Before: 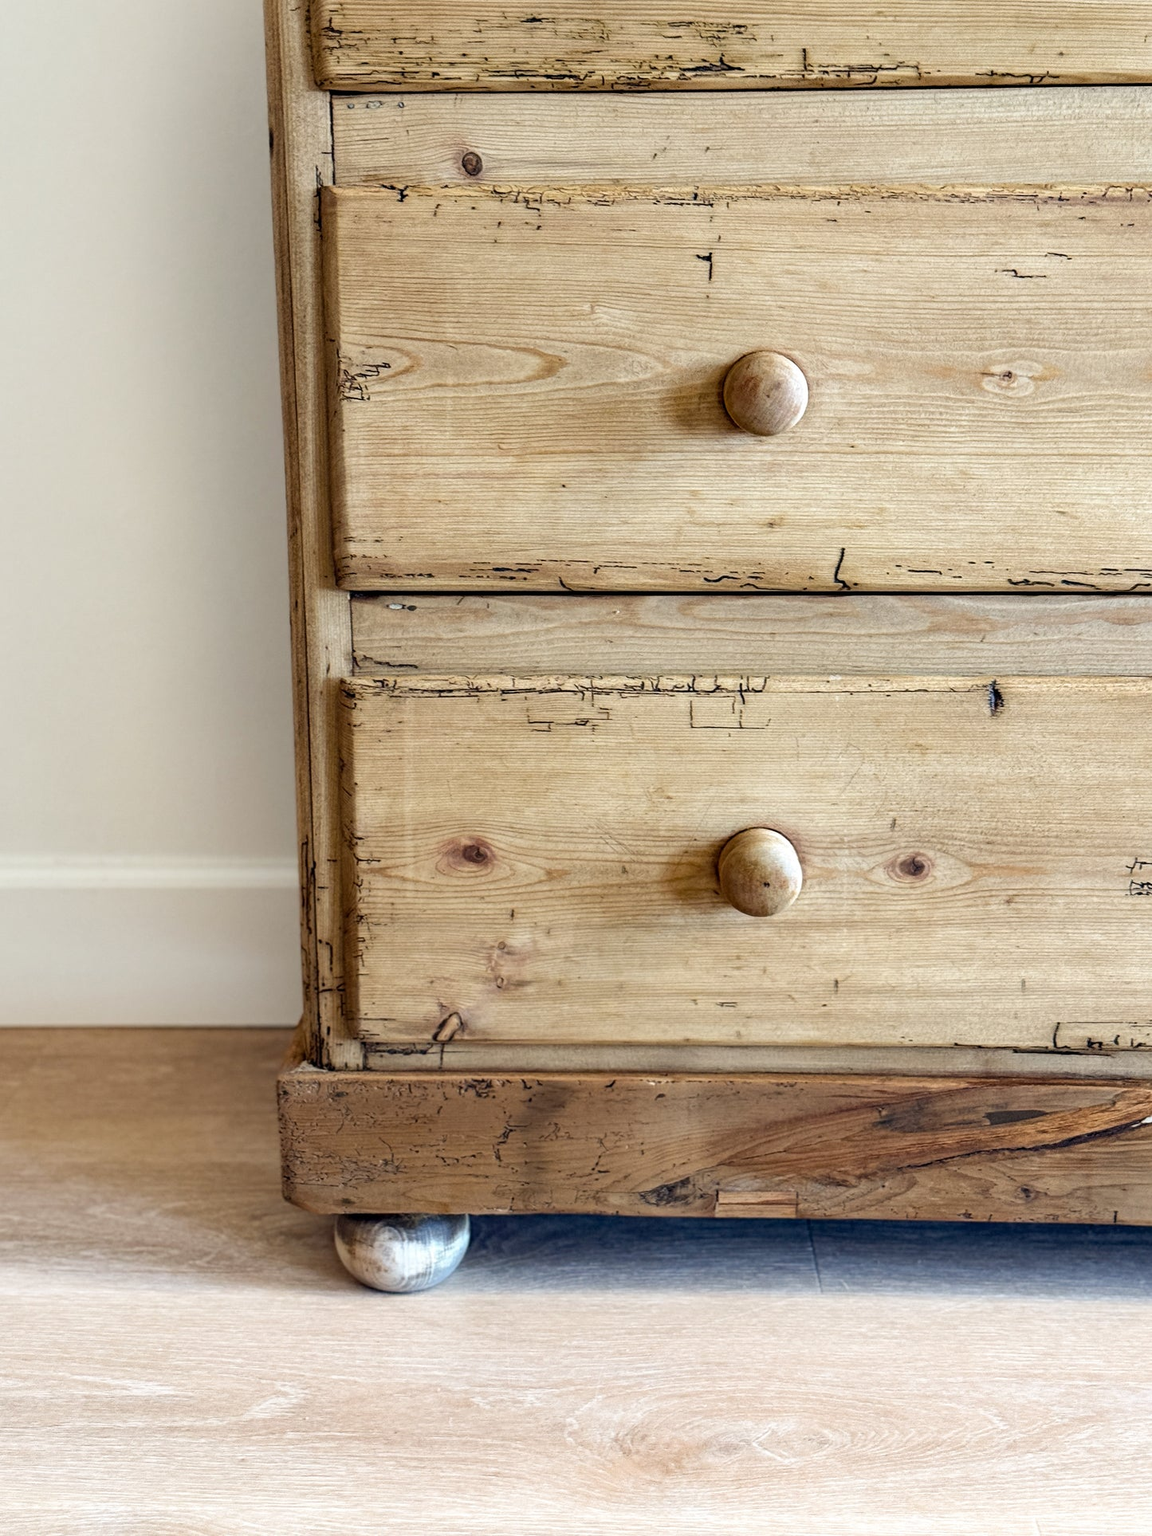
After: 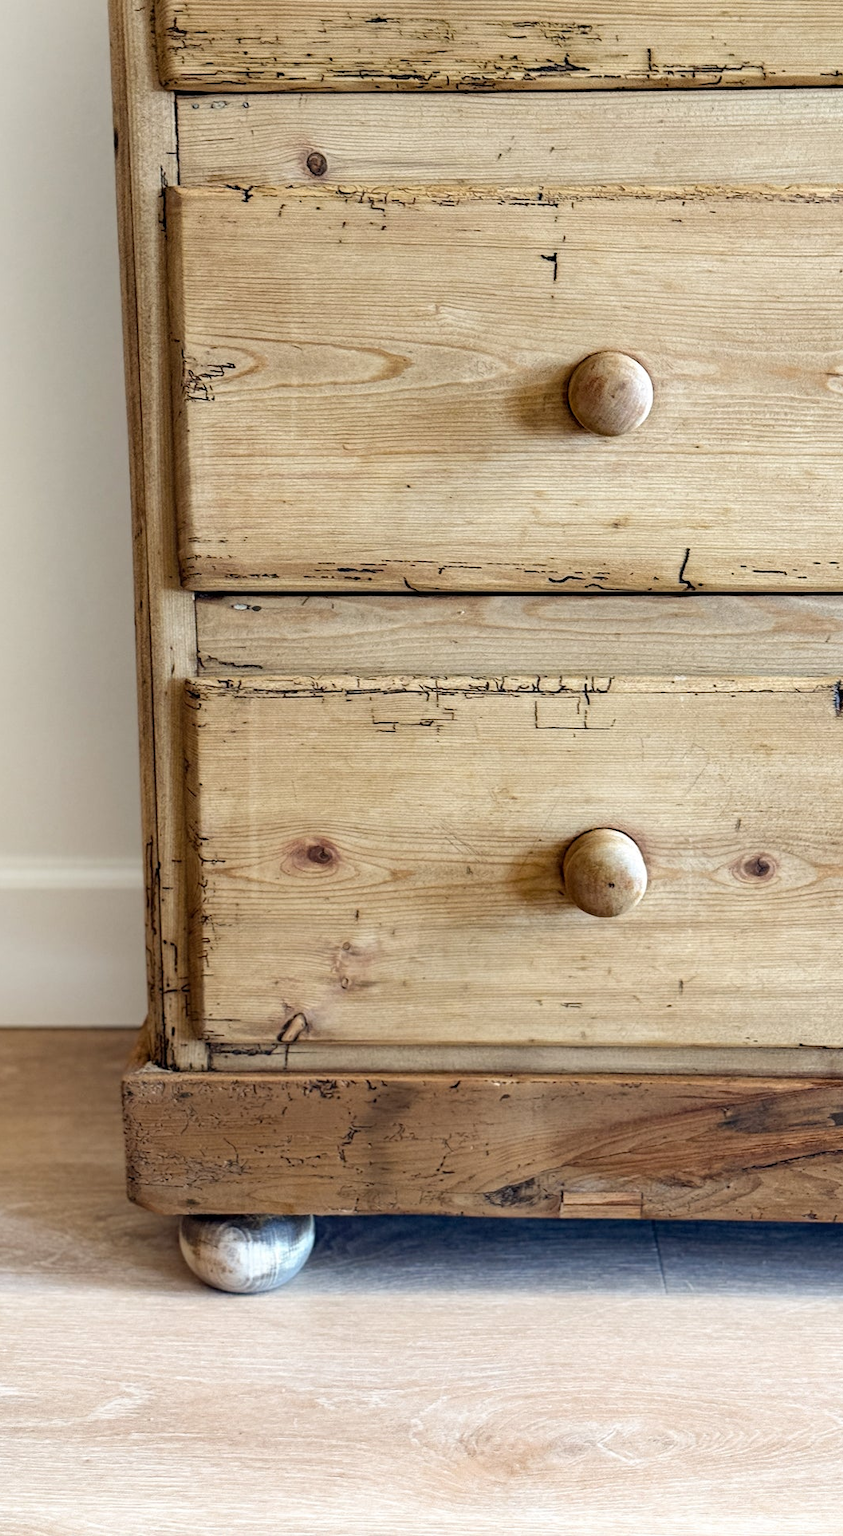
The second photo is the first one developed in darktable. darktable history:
crop: left 13.497%, right 13.257%
